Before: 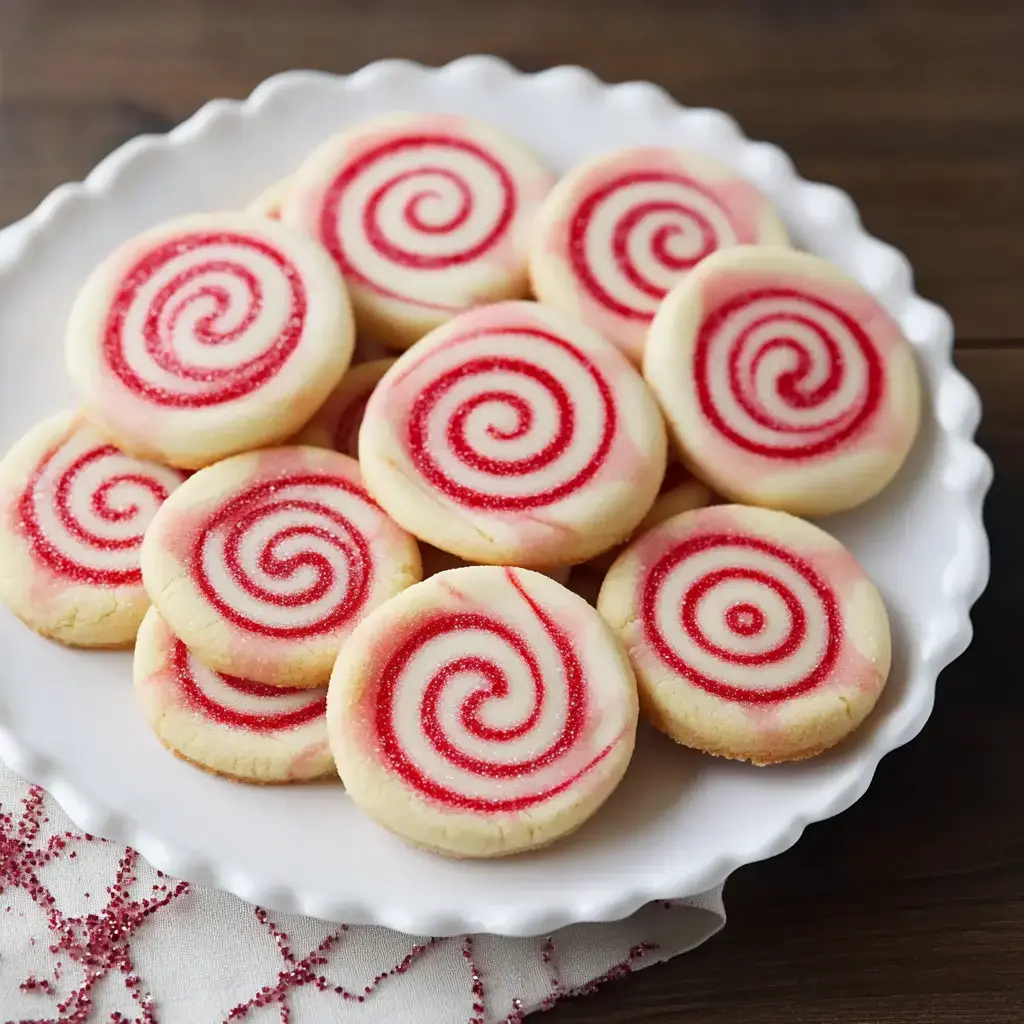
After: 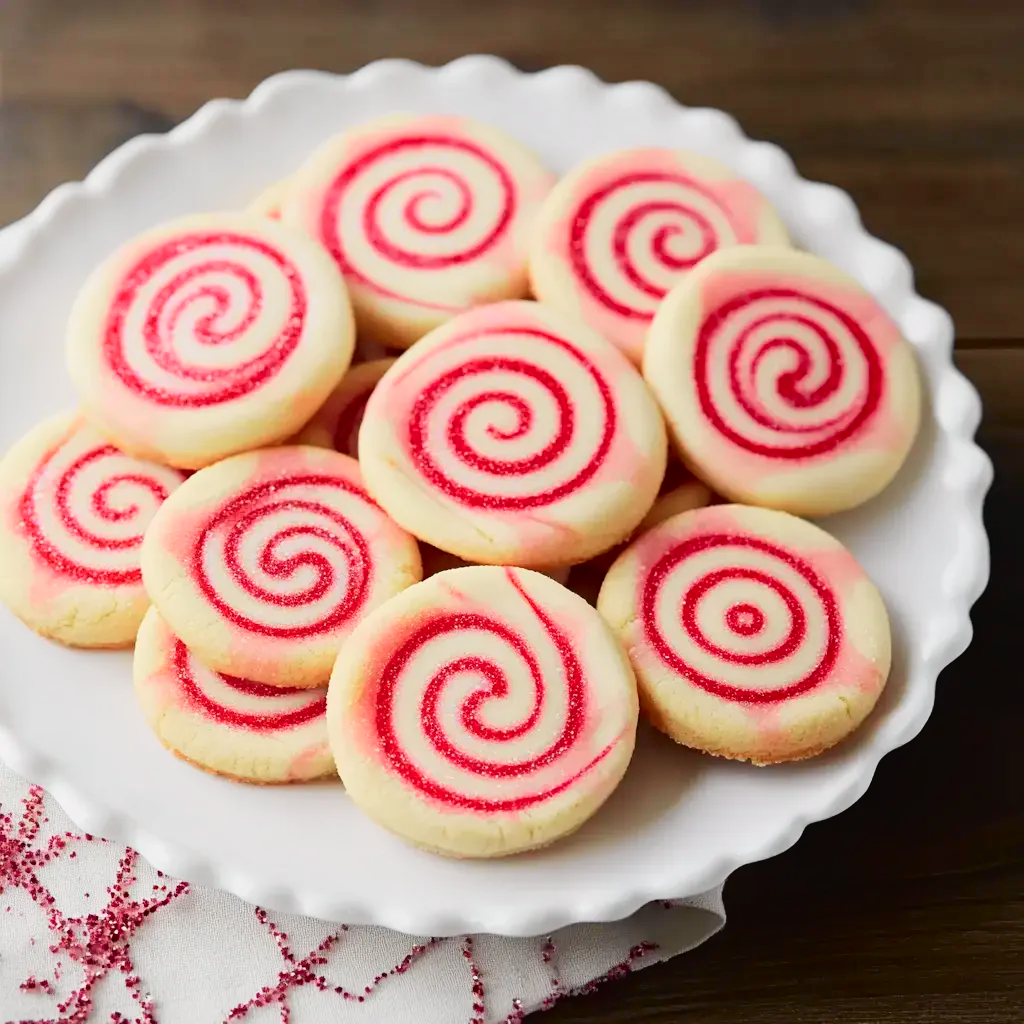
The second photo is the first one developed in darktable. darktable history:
local contrast: mode bilateral grid, contrast 15, coarseness 37, detail 105%, midtone range 0.2
tone curve: curves: ch0 [(0, 0.019) (0.066, 0.043) (0.189, 0.182) (0.368, 0.407) (0.501, 0.564) (0.677, 0.729) (0.851, 0.861) (0.997, 0.959)]; ch1 [(0, 0) (0.187, 0.121) (0.388, 0.346) (0.437, 0.409) (0.474, 0.472) (0.499, 0.501) (0.514, 0.515) (0.542, 0.557) (0.645, 0.686) (0.812, 0.856) (1, 1)]; ch2 [(0, 0) (0.246, 0.214) (0.421, 0.427) (0.459, 0.484) (0.5, 0.504) (0.518, 0.523) (0.529, 0.548) (0.56, 0.576) (0.607, 0.63) (0.744, 0.734) (0.867, 0.821) (0.993, 0.889)], color space Lab, independent channels, preserve colors none
shadows and highlights: radius 93.55, shadows -13.88, white point adjustment 0.191, highlights 31.36, compress 48.43%, highlights color adjustment 33.03%, soften with gaussian
